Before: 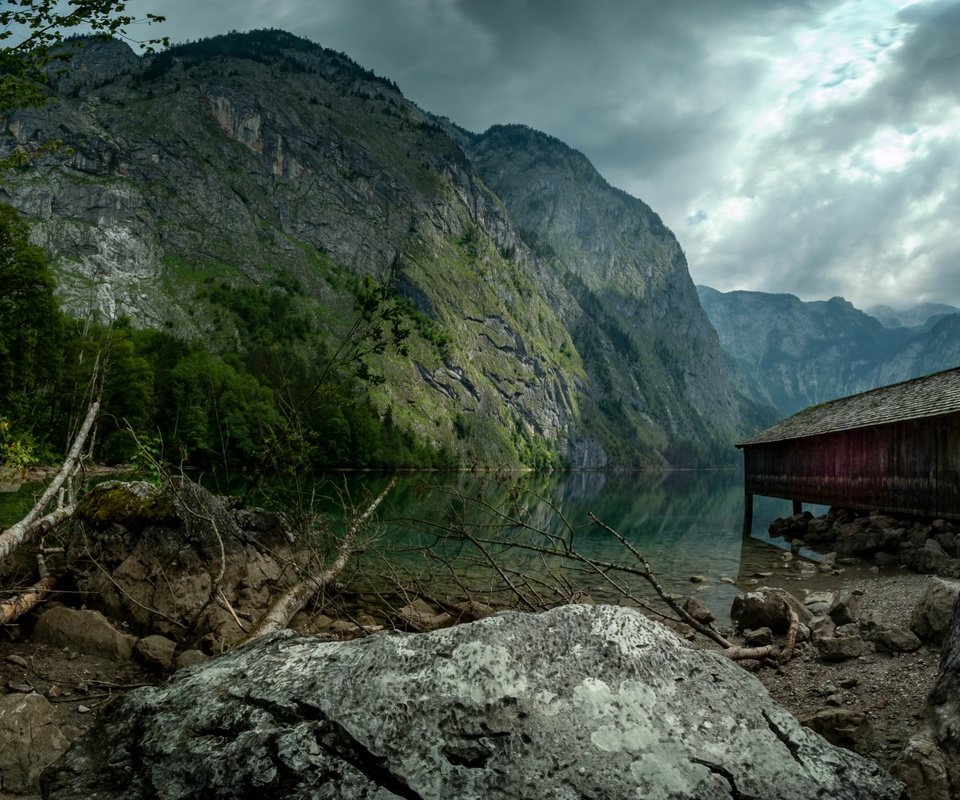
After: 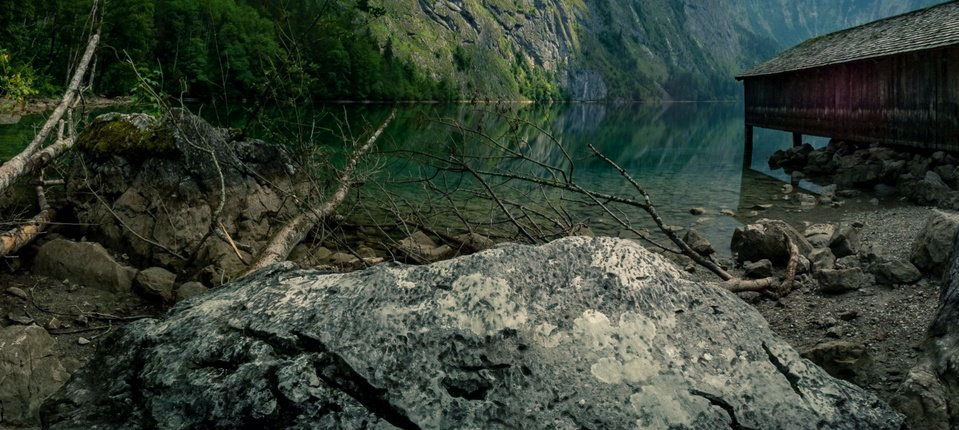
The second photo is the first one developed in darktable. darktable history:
crop and rotate: top 46.237%
color balance rgb: shadows lift › chroma 5.41%, shadows lift › hue 240°, highlights gain › chroma 3.74%, highlights gain › hue 60°, saturation formula JzAzBz (2021)
